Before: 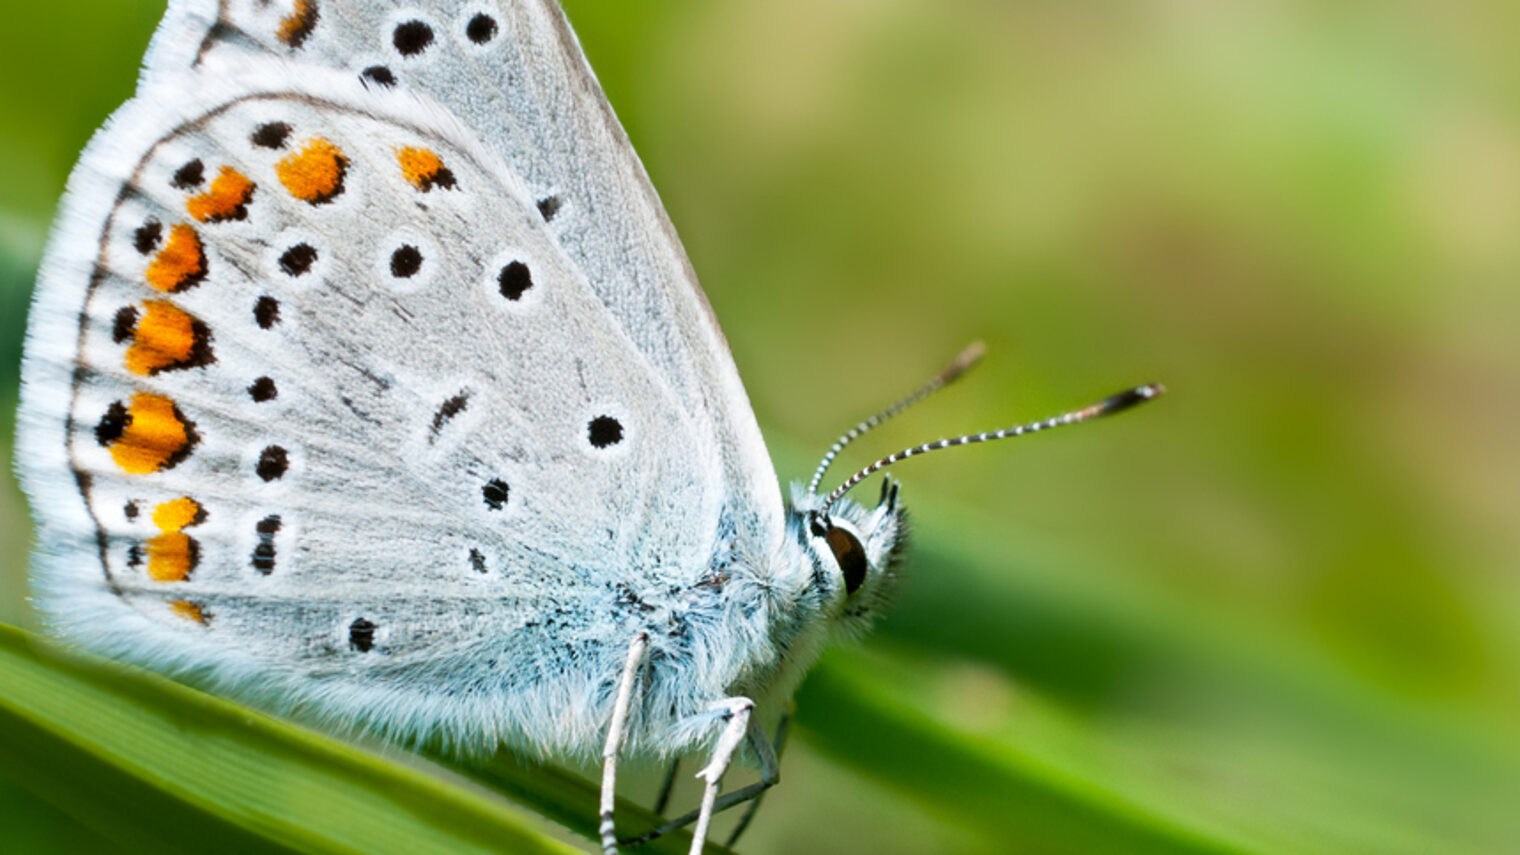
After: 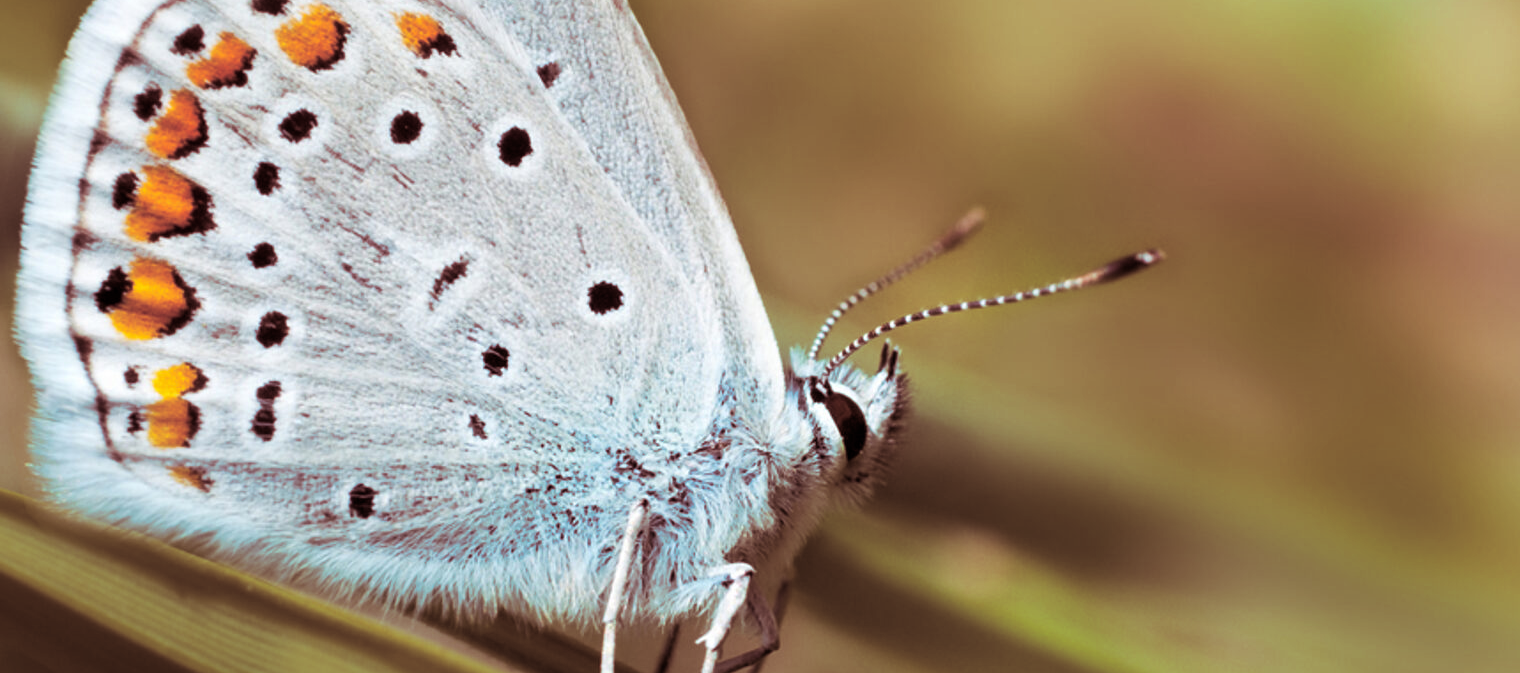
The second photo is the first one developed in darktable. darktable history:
split-toning: highlights › hue 187.2°, highlights › saturation 0.83, balance -68.05, compress 56.43%
crop and rotate: top 15.774%, bottom 5.506%
